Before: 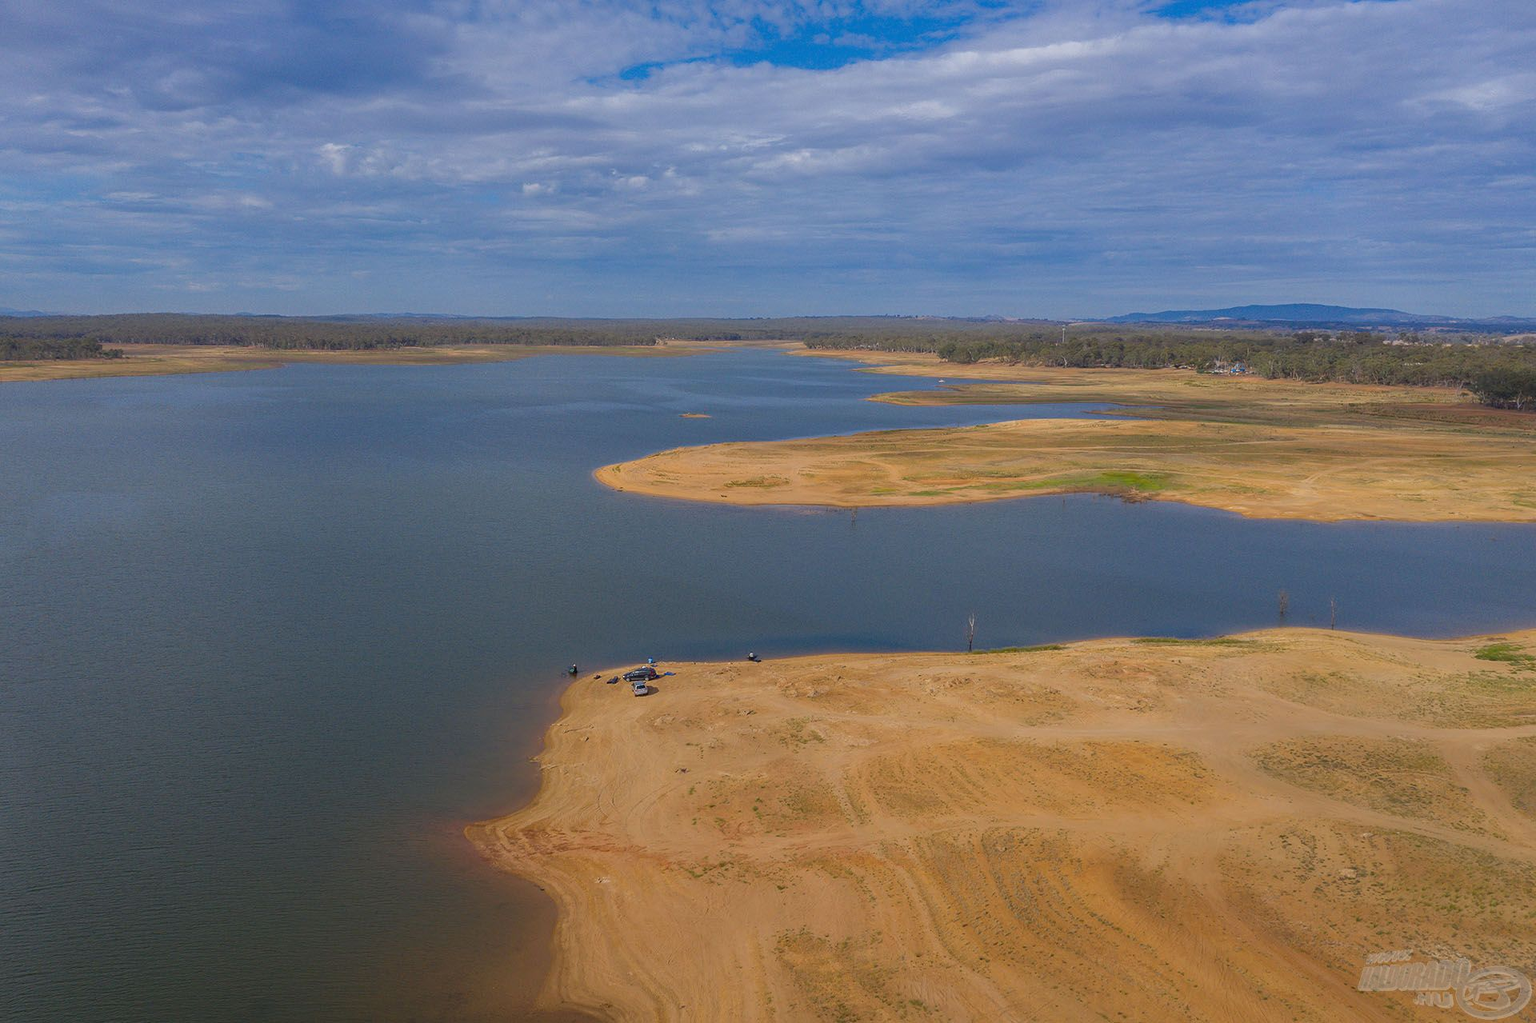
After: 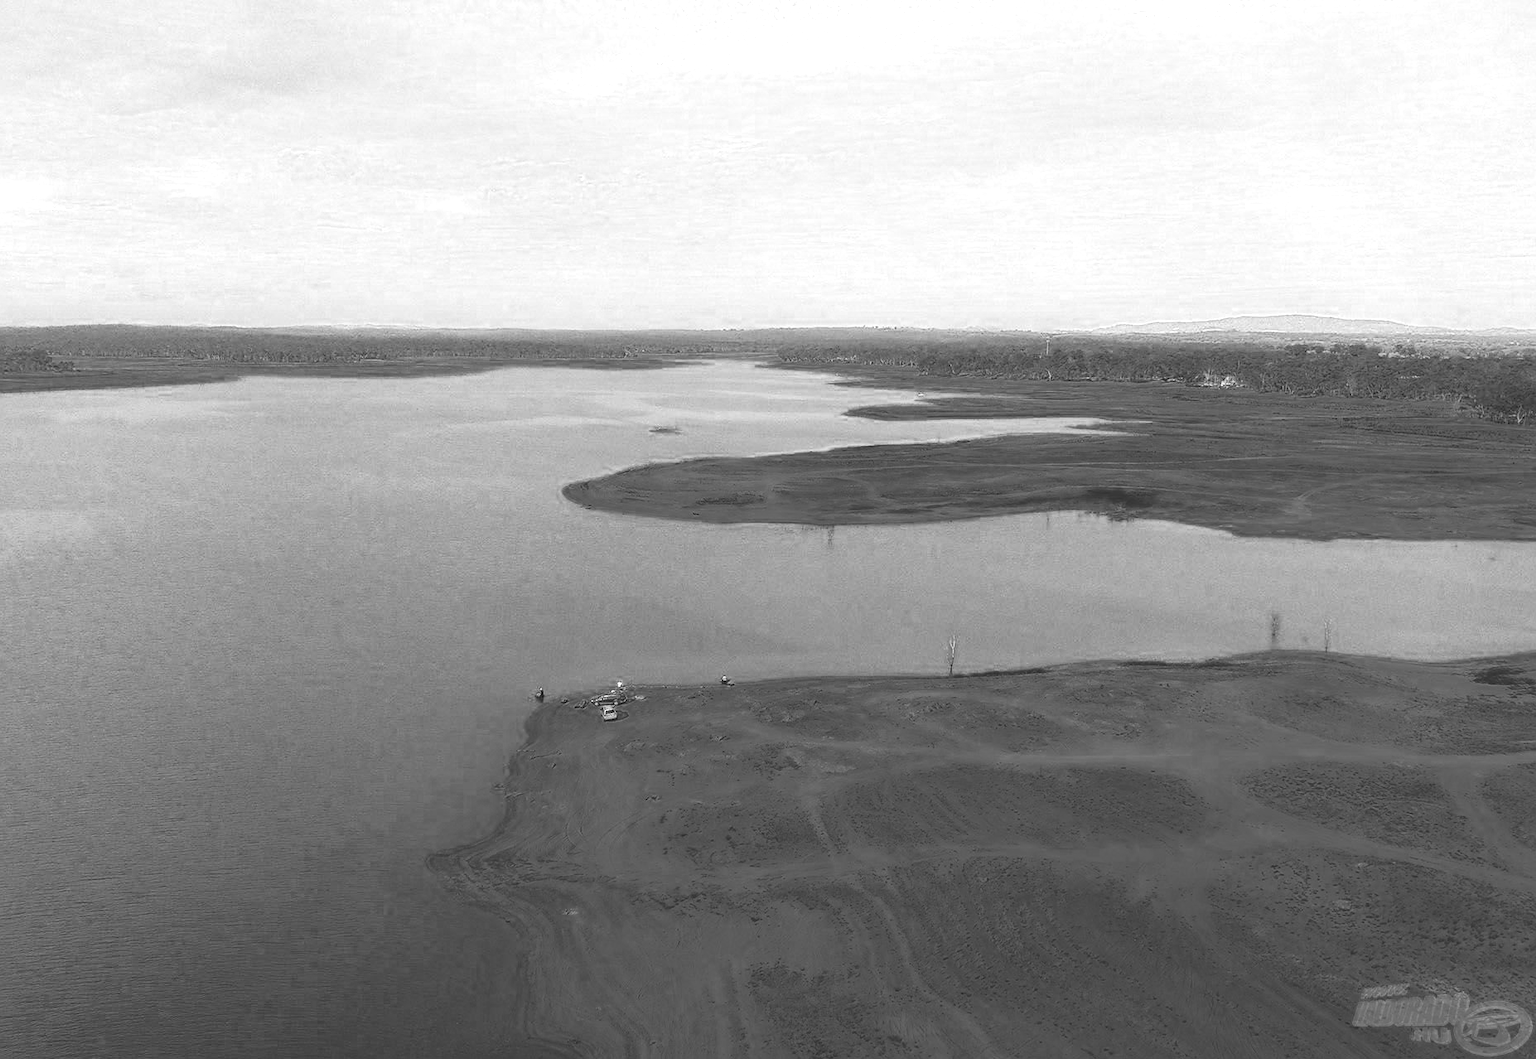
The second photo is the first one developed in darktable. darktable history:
local contrast: on, module defaults
color zones: curves: ch0 [(0.287, 0.048) (0.493, 0.484) (0.737, 0.816)]; ch1 [(0, 0) (0.143, 0) (0.286, 0) (0.429, 0) (0.571, 0) (0.714, 0) (0.857, 0)]
contrast brightness saturation: contrast -0.297
tone equalizer: on, module defaults
tone curve: curves: ch0 [(0, 0) (0.003, 0.065) (0.011, 0.072) (0.025, 0.09) (0.044, 0.104) (0.069, 0.116) (0.1, 0.127) (0.136, 0.15) (0.177, 0.184) (0.224, 0.223) (0.277, 0.28) (0.335, 0.361) (0.399, 0.443) (0.468, 0.525) (0.543, 0.616) (0.623, 0.713) (0.709, 0.79) (0.801, 0.866) (0.898, 0.933) (1, 1)], preserve colors none
exposure: black level correction -0.002, exposure 0.528 EV, compensate highlight preservation false
sharpen: radius 1.458, amount 0.41, threshold 1.583
crop and rotate: left 3.418%
